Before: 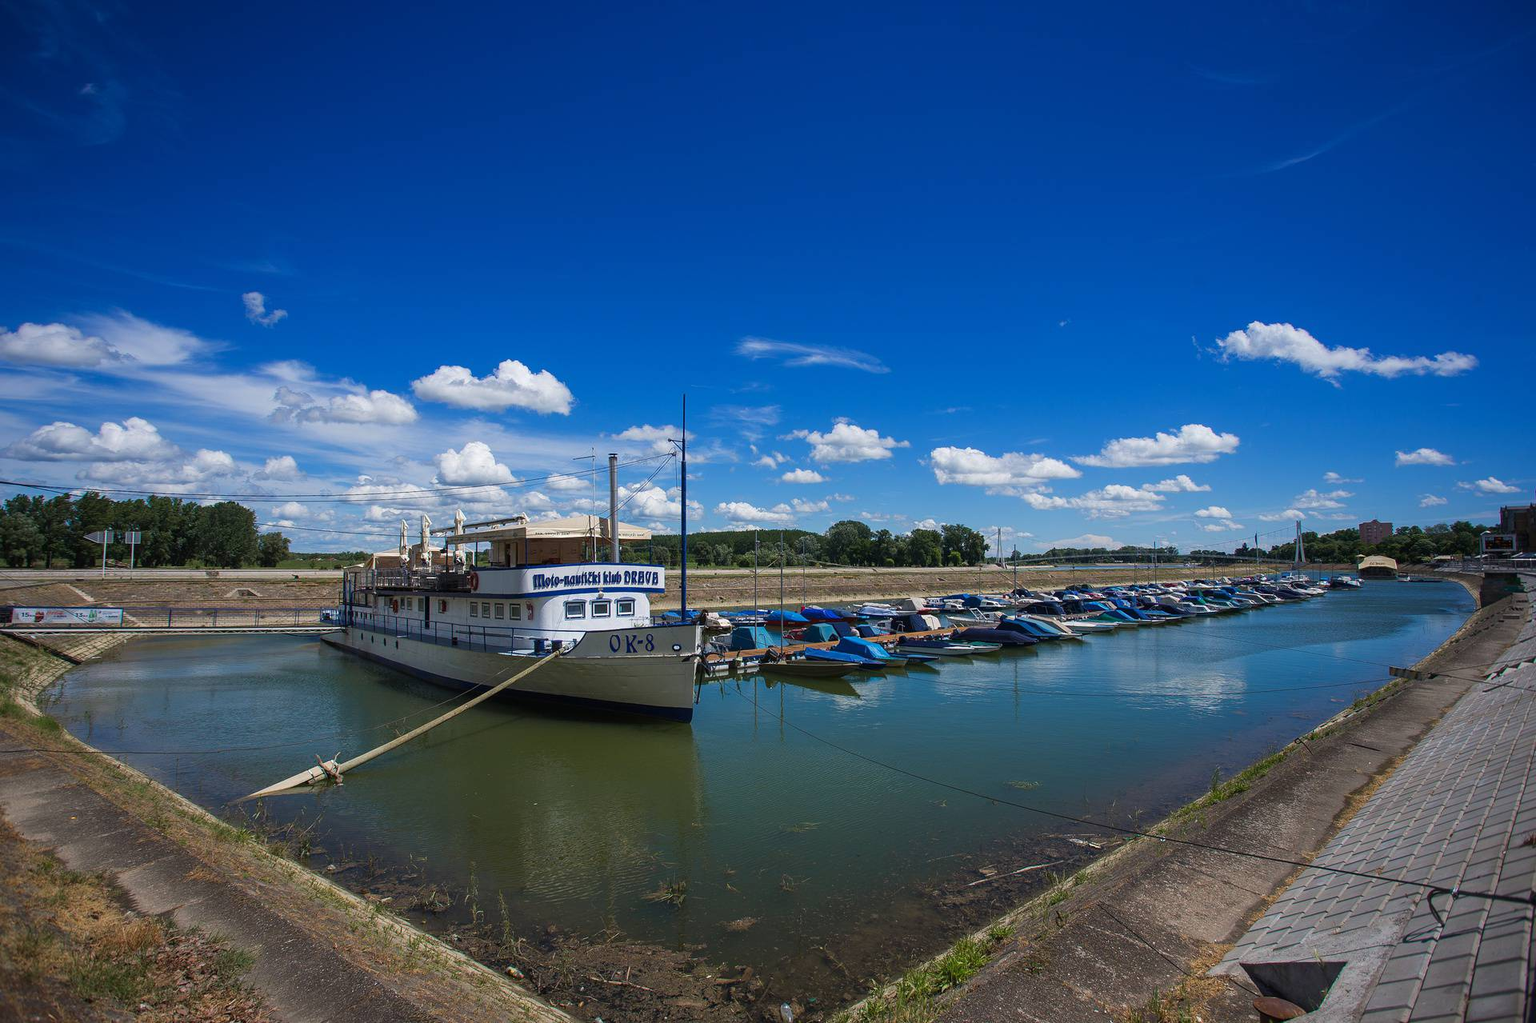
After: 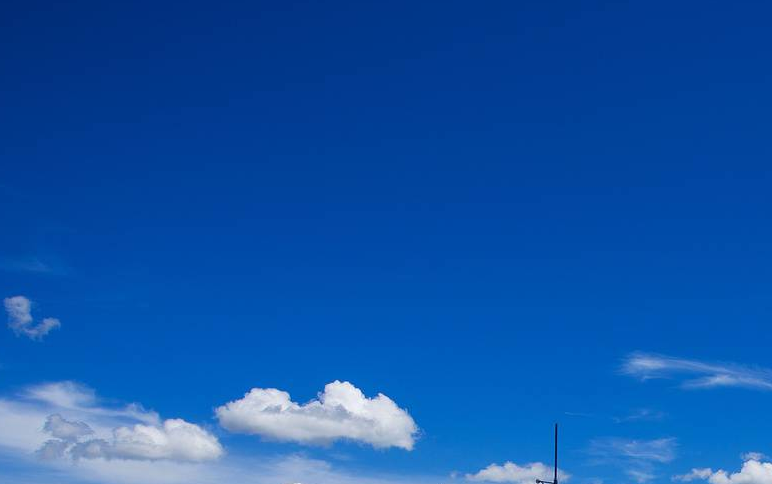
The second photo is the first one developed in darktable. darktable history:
crop: left 15.605%, top 5.44%, right 44.168%, bottom 56.642%
